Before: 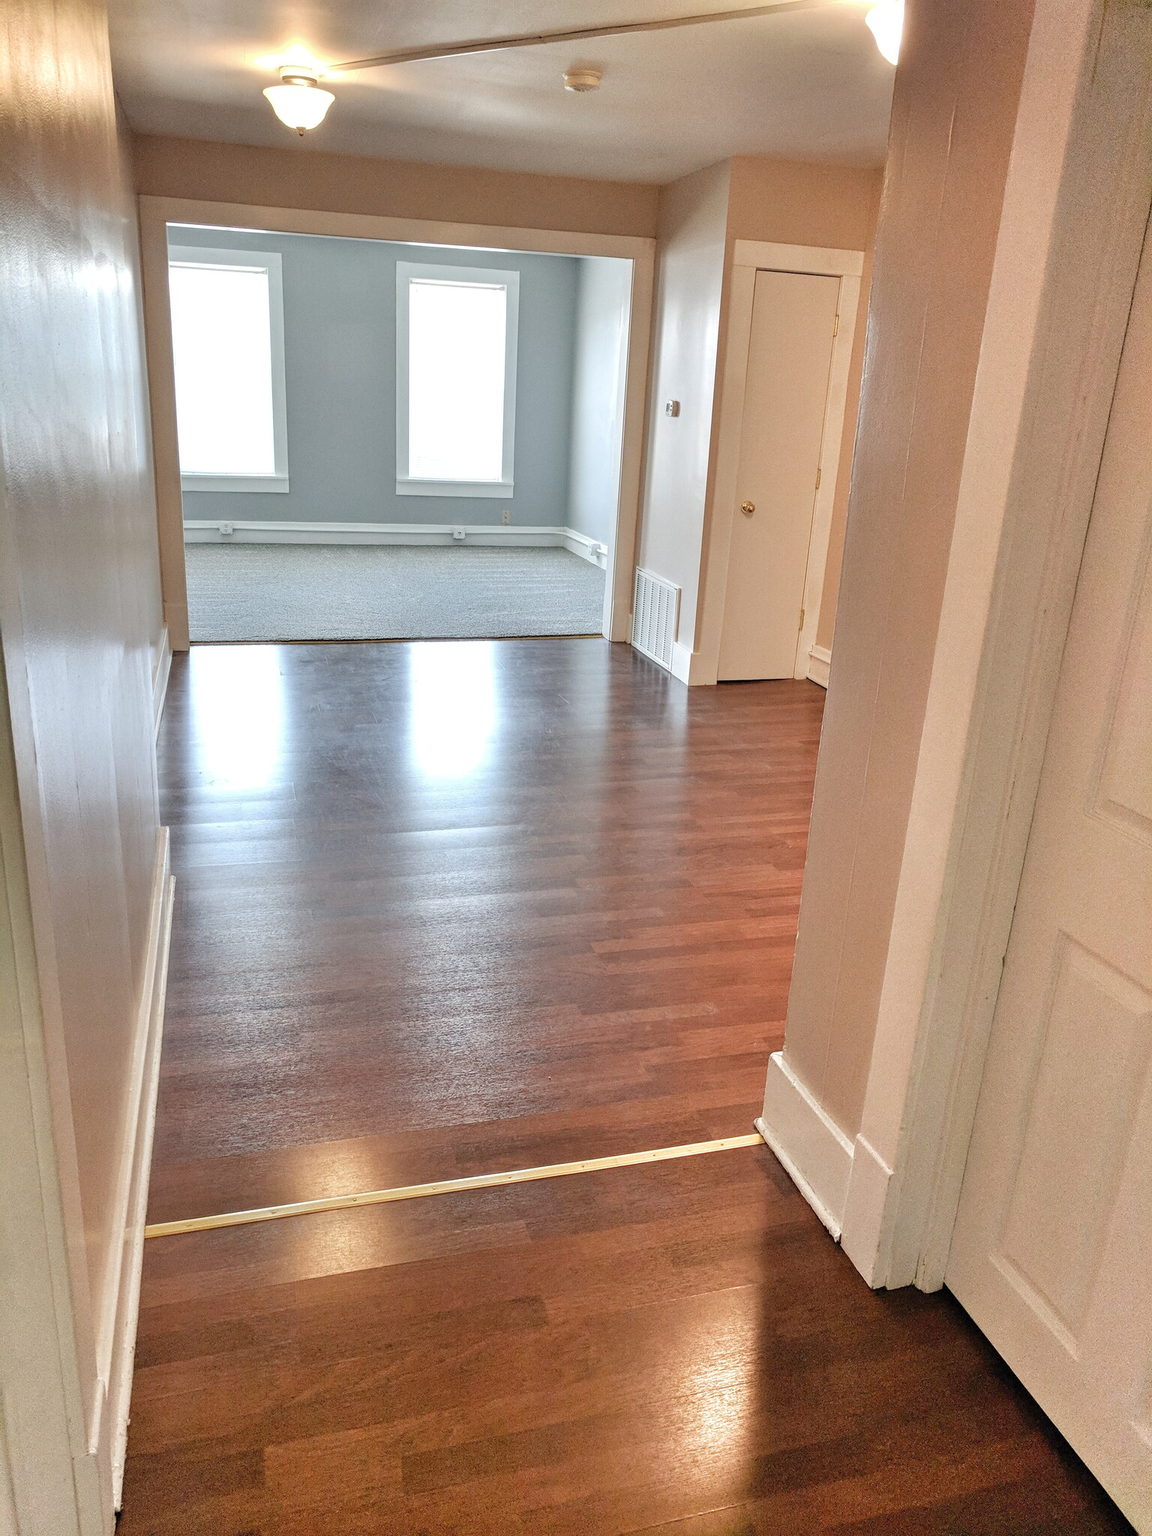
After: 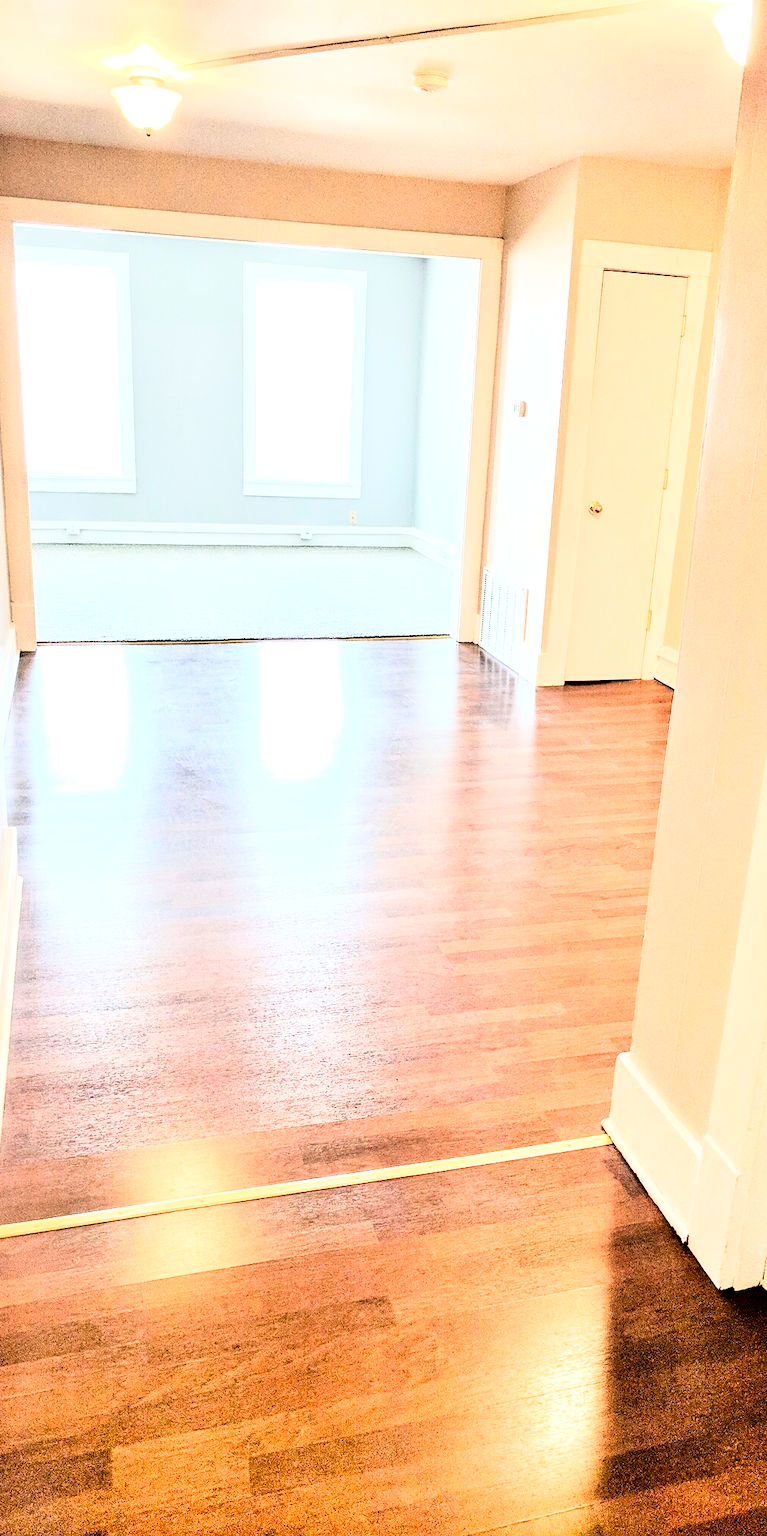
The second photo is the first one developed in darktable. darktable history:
crop and rotate: left 13.342%, right 19.991%
exposure: black level correction 0.012, exposure 0.7 EV, compensate exposure bias true, compensate highlight preservation false
rgb curve: curves: ch0 [(0, 0) (0.21, 0.15) (0.24, 0.21) (0.5, 0.75) (0.75, 0.96) (0.89, 0.99) (1, 1)]; ch1 [(0, 0.02) (0.21, 0.13) (0.25, 0.2) (0.5, 0.67) (0.75, 0.9) (0.89, 0.97) (1, 1)]; ch2 [(0, 0.02) (0.21, 0.13) (0.25, 0.2) (0.5, 0.67) (0.75, 0.9) (0.89, 0.97) (1, 1)], compensate middle gray true
